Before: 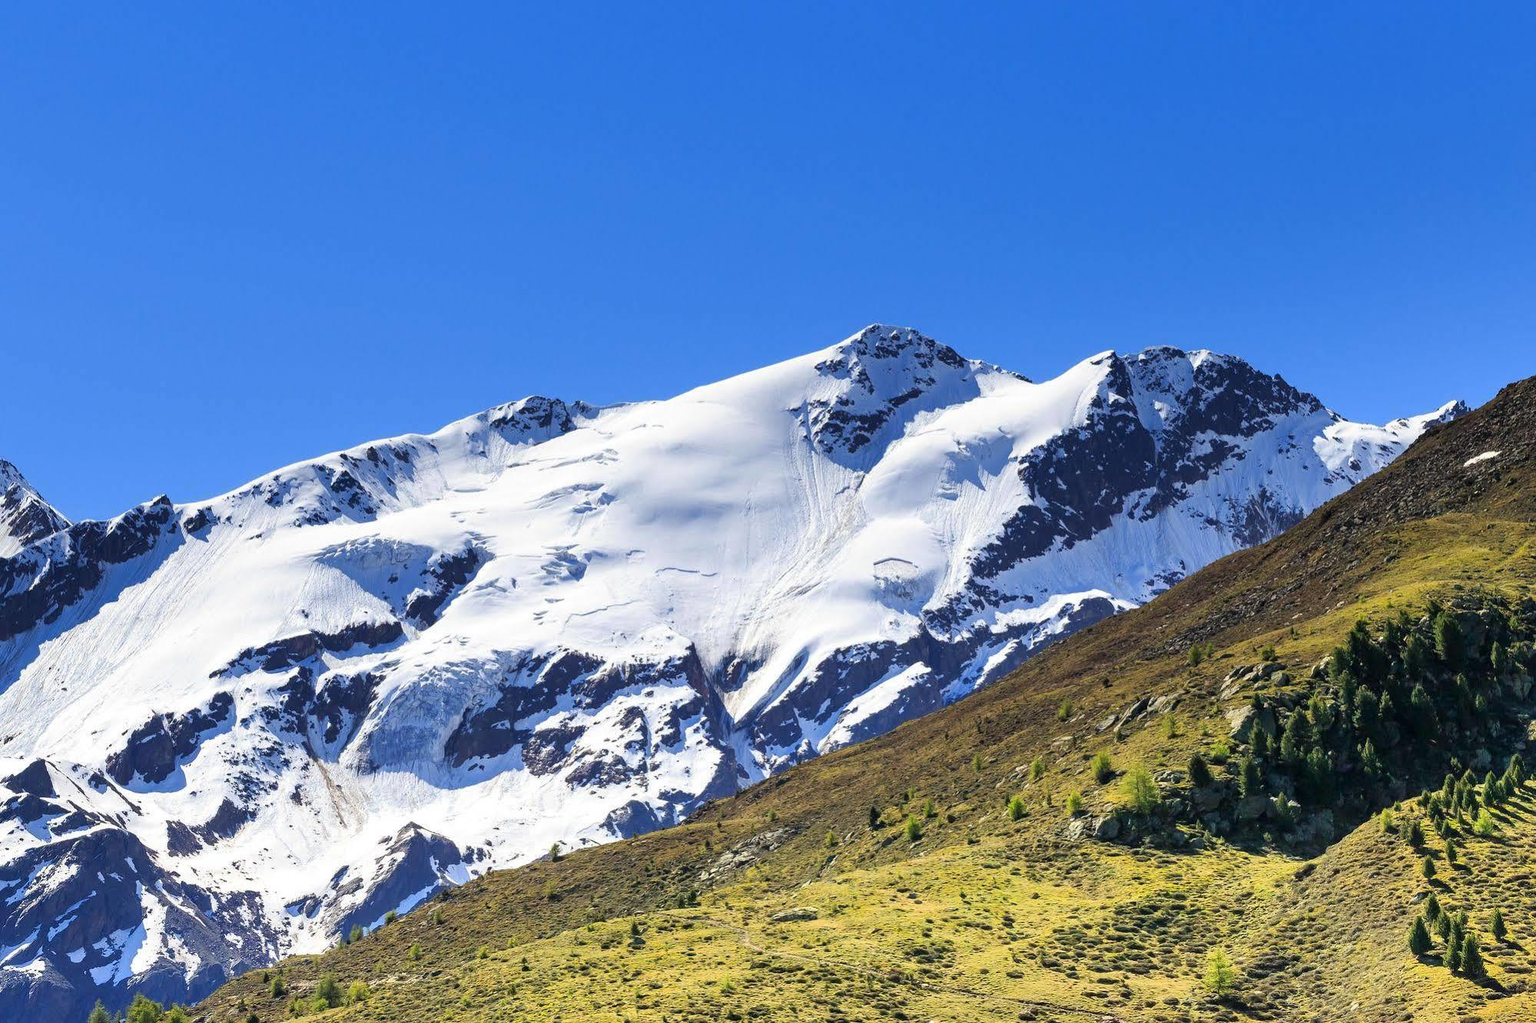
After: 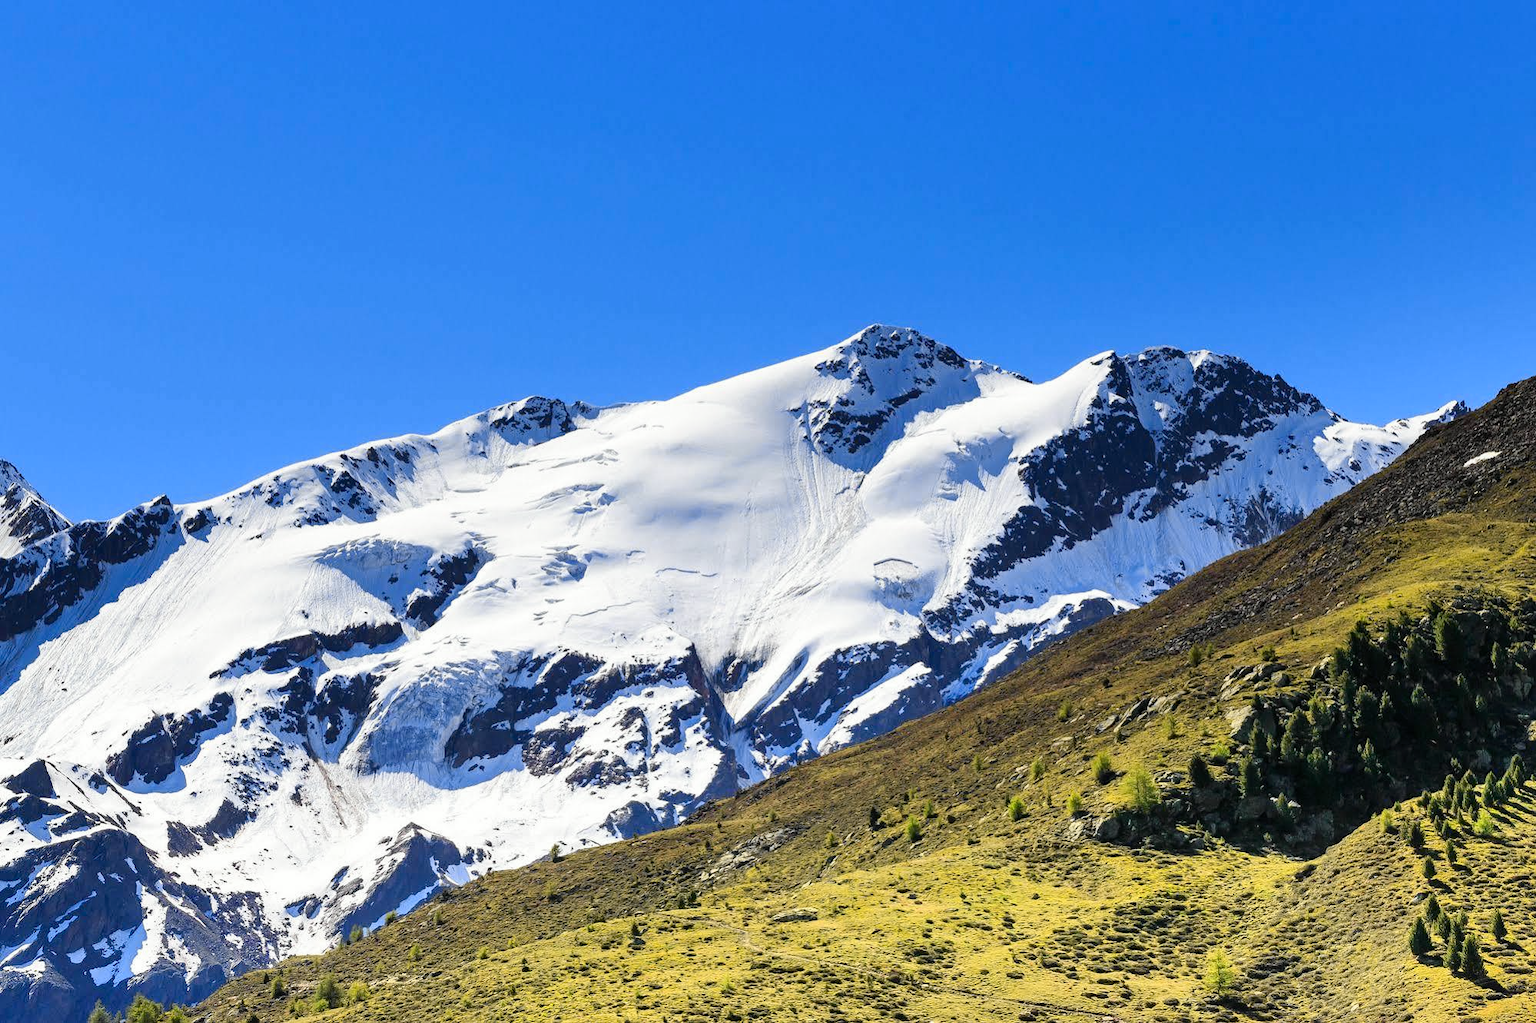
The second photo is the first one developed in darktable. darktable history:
tone curve: curves: ch0 [(0, 0) (0.037, 0.025) (0.131, 0.093) (0.275, 0.256) (0.497, 0.51) (0.617, 0.643) (0.704, 0.732) (0.813, 0.832) (0.911, 0.925) (0.997, 0.995)]; ch1 [(0, 0) (0.301, 0.3) (0.444, 0.45) (0.493, 0.495) (0.507, 0.503) (0.534, 0.533) (0.582, 0.58) (0.658, 0.693) (0.746, 0.77) (1, 1)]; ch2 [(0, 0) (0.246, 0.233) (0.36, 0.352) (0.415, 0.418) (0.476, 0.492) (0.502, 0.504) (0.525, 0.518) (0.539, 0.544) (0.586, 0.602) (0.634, 0.651) (0.706, 0.727) (0.853, 0.852) (1, 0.951)], color space Lab, independent channels, preserve colors none
